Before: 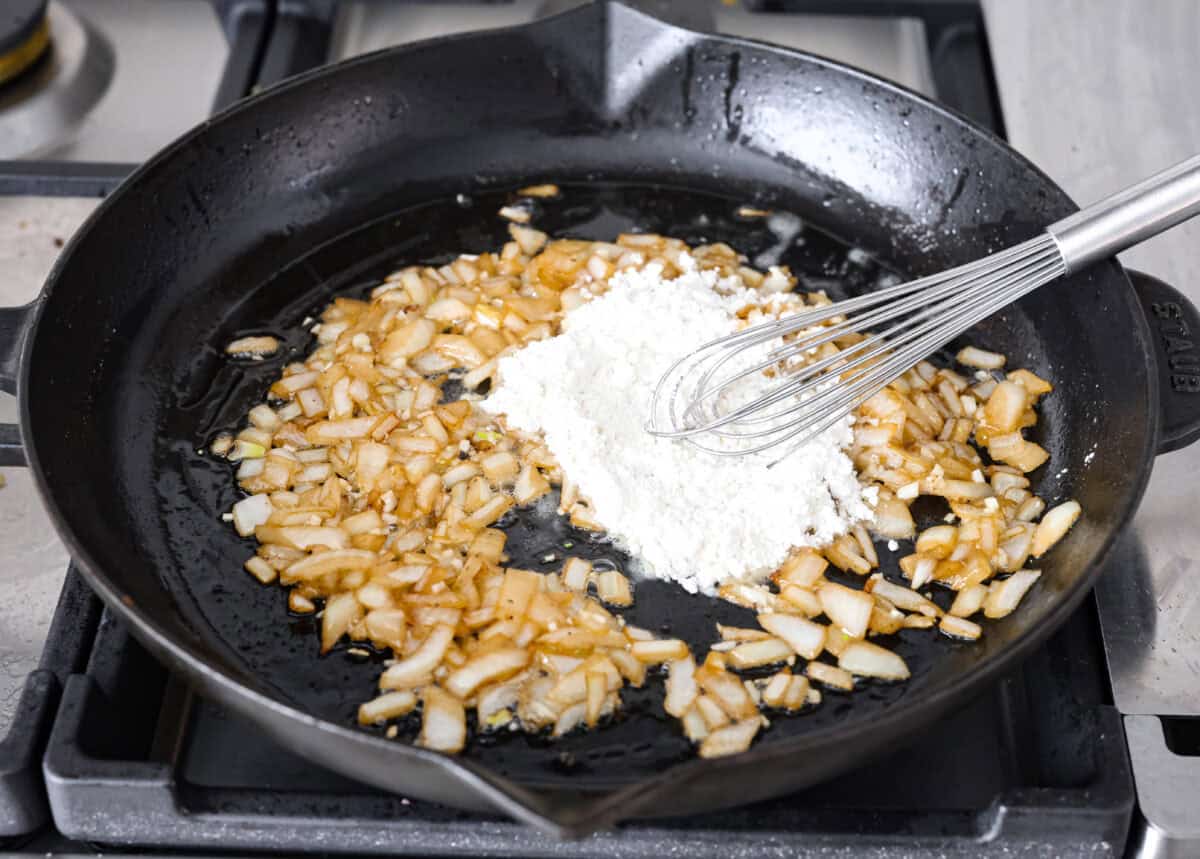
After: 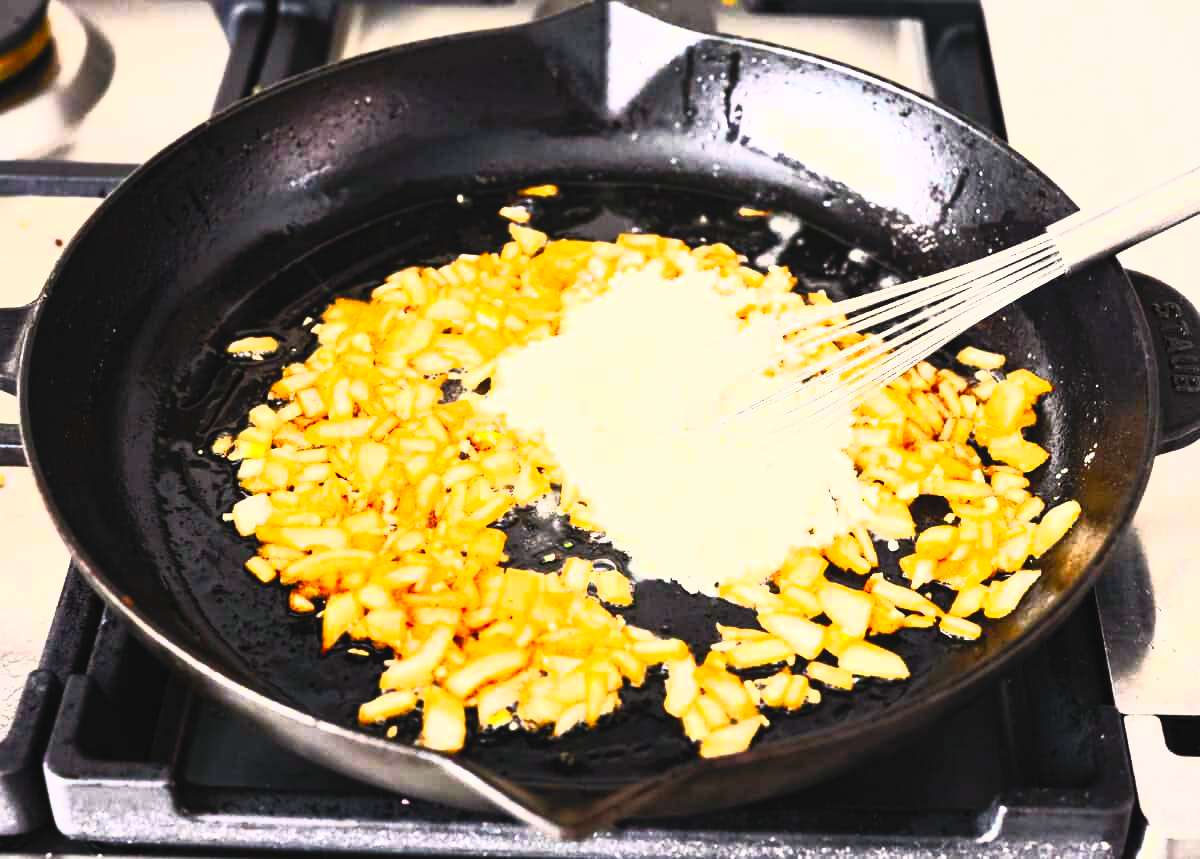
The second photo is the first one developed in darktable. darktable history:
contrast brightness saturation: contrast 1, brightness 1, saturation 1
white balance: red 1.045, blue 0.932
filmic rgb: black relative exposure -7.75 EV, white relative exposure 4.4 EV, threshold 3 EV, hardness 3.76, latitude 50%, contrast 1.1, color science v5 (2021), contrast in shadows safe, contrast in highlights safe, enable highlight reconstruction true
